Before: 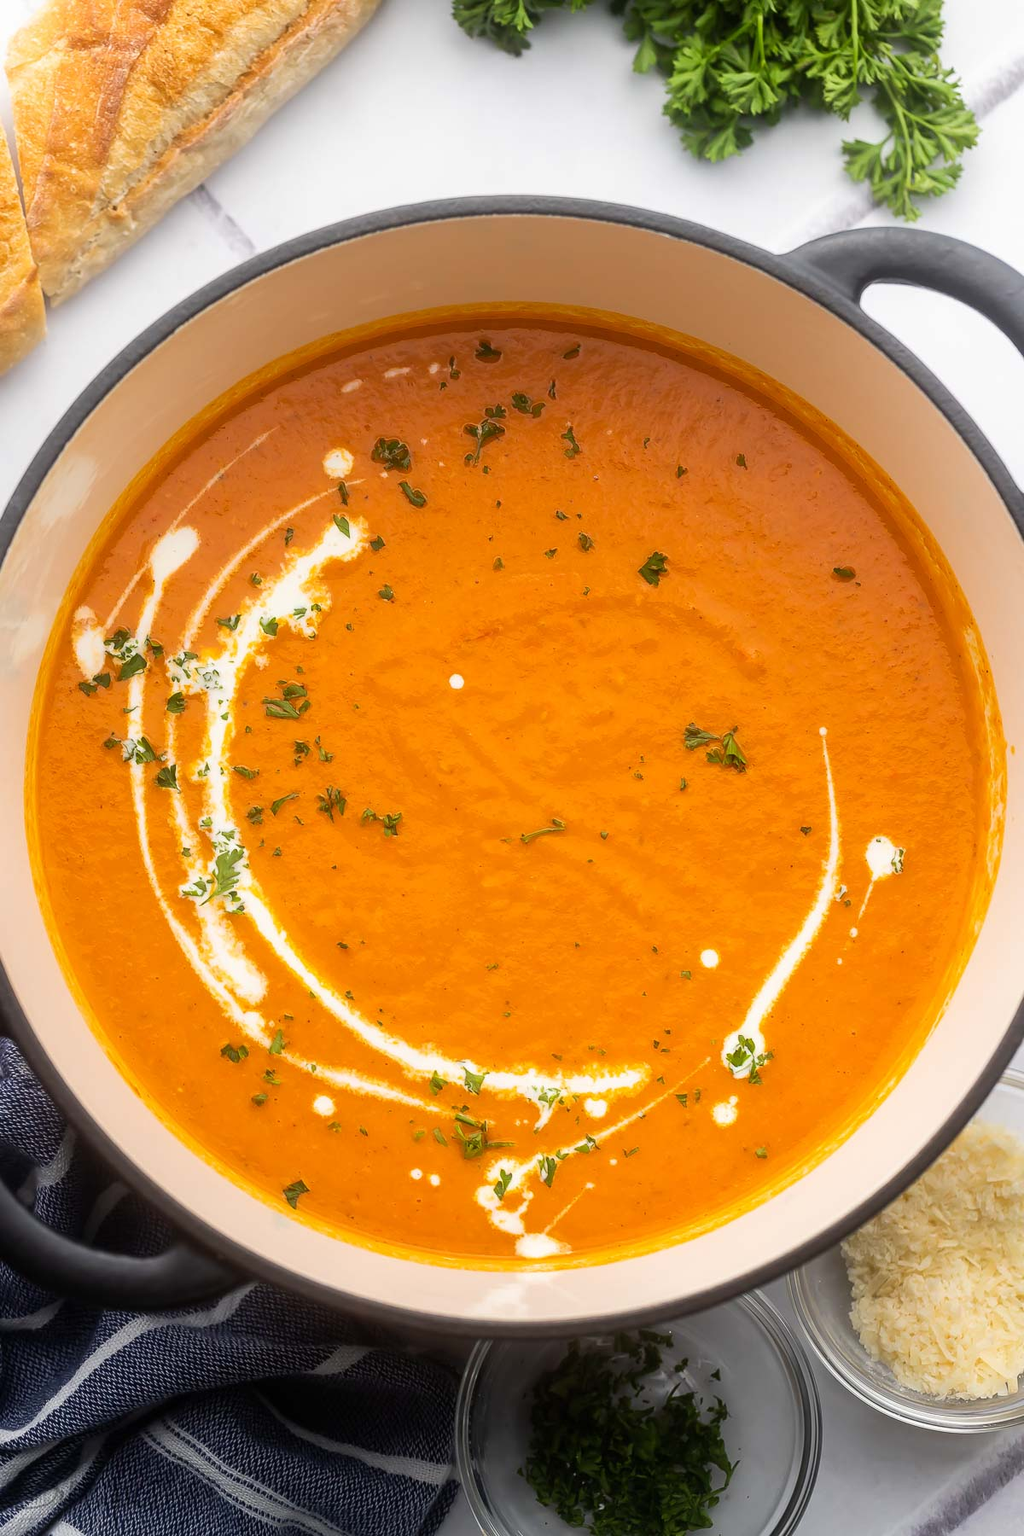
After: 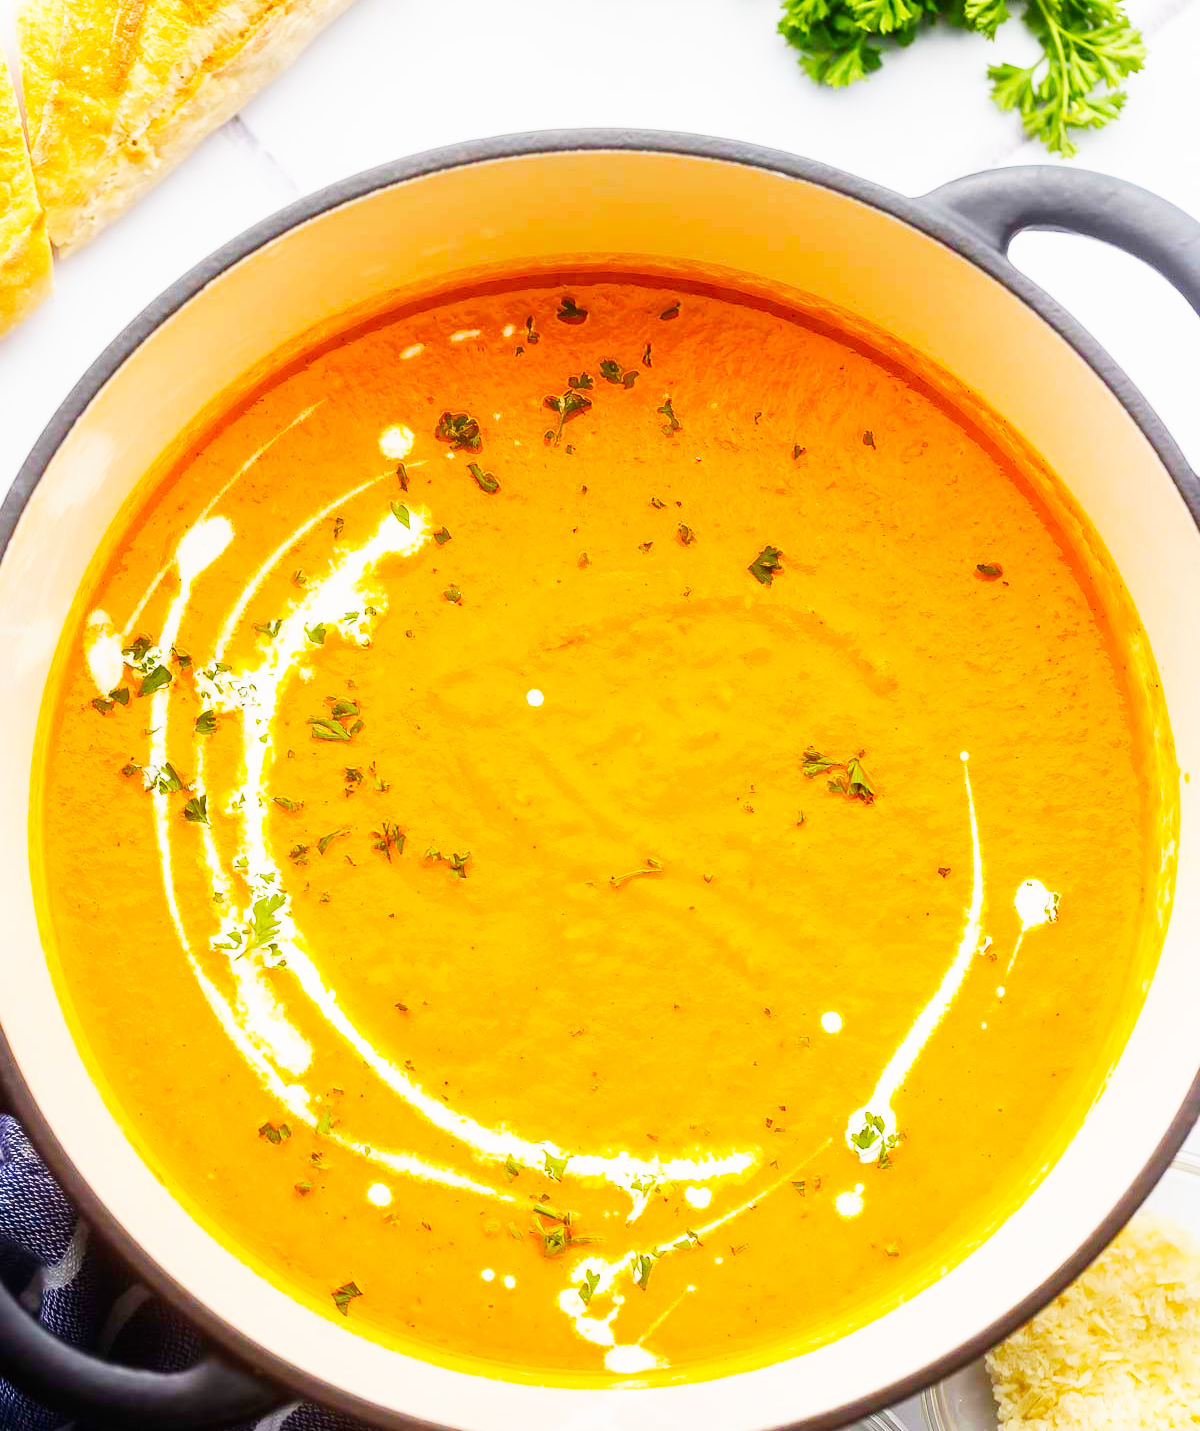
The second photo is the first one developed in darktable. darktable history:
exposure: exposure -0.112 EV, compensate exposure bias true, compensate highlight preservation false
crop and rotate: top 5.665%, bottom 14.831%
color balance rgb: perceptual saturation grading › global saturation 20%, perceptual saturation grading › highlights -14.274%, perceptual saturation grading › shadows 49.393%, contrast -9.652%
base curve: curves: ch0 [(0, 0) (0.007, 0.004) (0.027, 0.03) (0.046, 0.07) (0.207, 0.54) (0.442, 0.872) (0.673, 0.972) (1, 1)], exposure shift 0.583, preserve colors none
